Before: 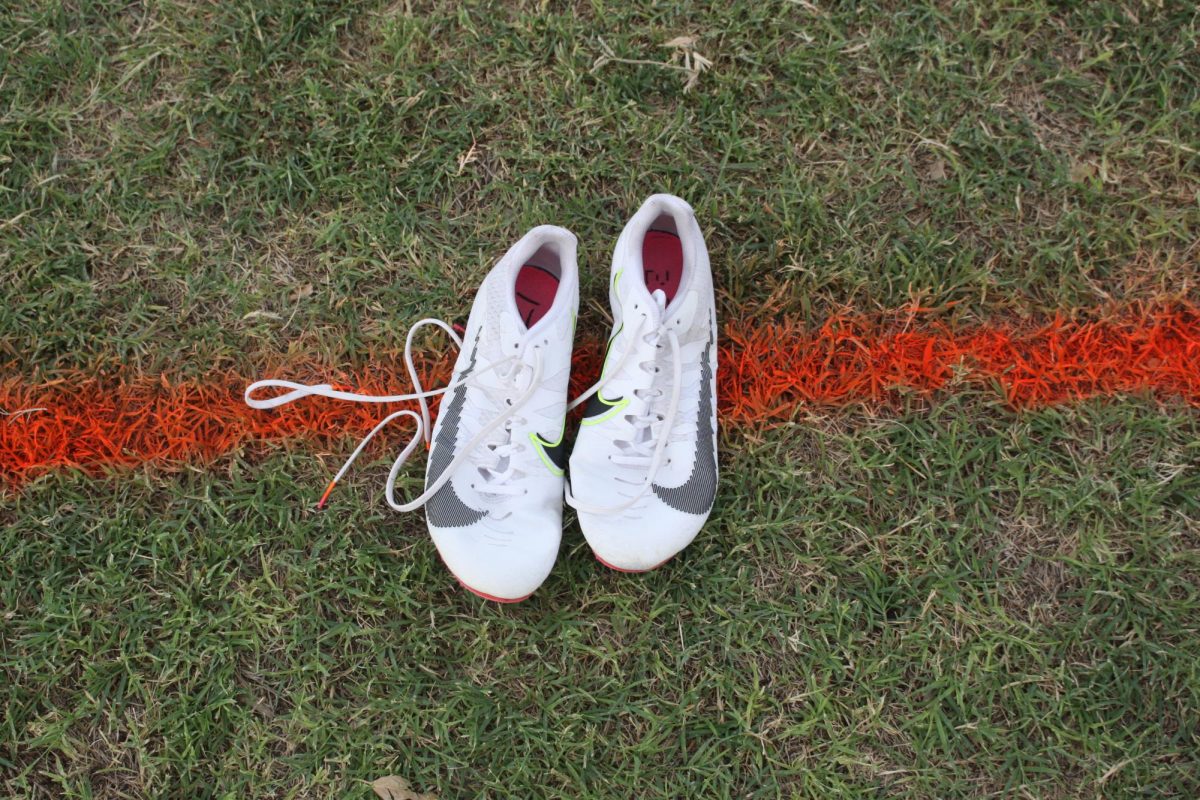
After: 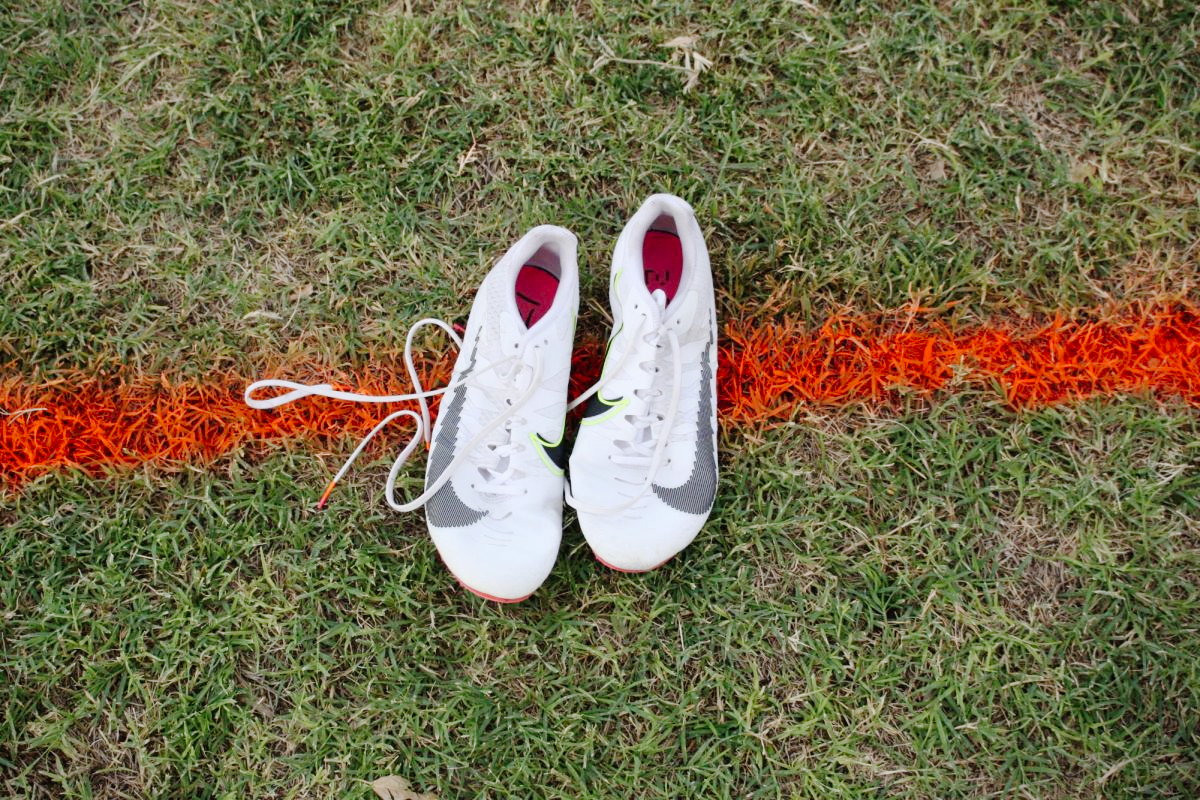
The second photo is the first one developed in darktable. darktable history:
vignetting: fall-off start 97.23%, saturation -0.024, center (-0.033, -0.042), width/height ratio 1.179, unbound false
tone curve: curves: ch0 [(0, 0) (0.003, 0.009) (0.011, 0.009) (0.025, 0.01) (0.044, 0.02) (0.069, 0.032) (0.1, 0.048) (0.136, 0.092) (0.177, 0.153) (0.224, 0.217) (0.277, 0.306) (0.335, 0.402) (0.399, 0.488) (0.468, 0.574) (0.543, 0.648) (0.623, 0.716) (0.709, 0.783) (0.801, 0.851) (0.898, 0.92) (1, 1)], preserve colors none
